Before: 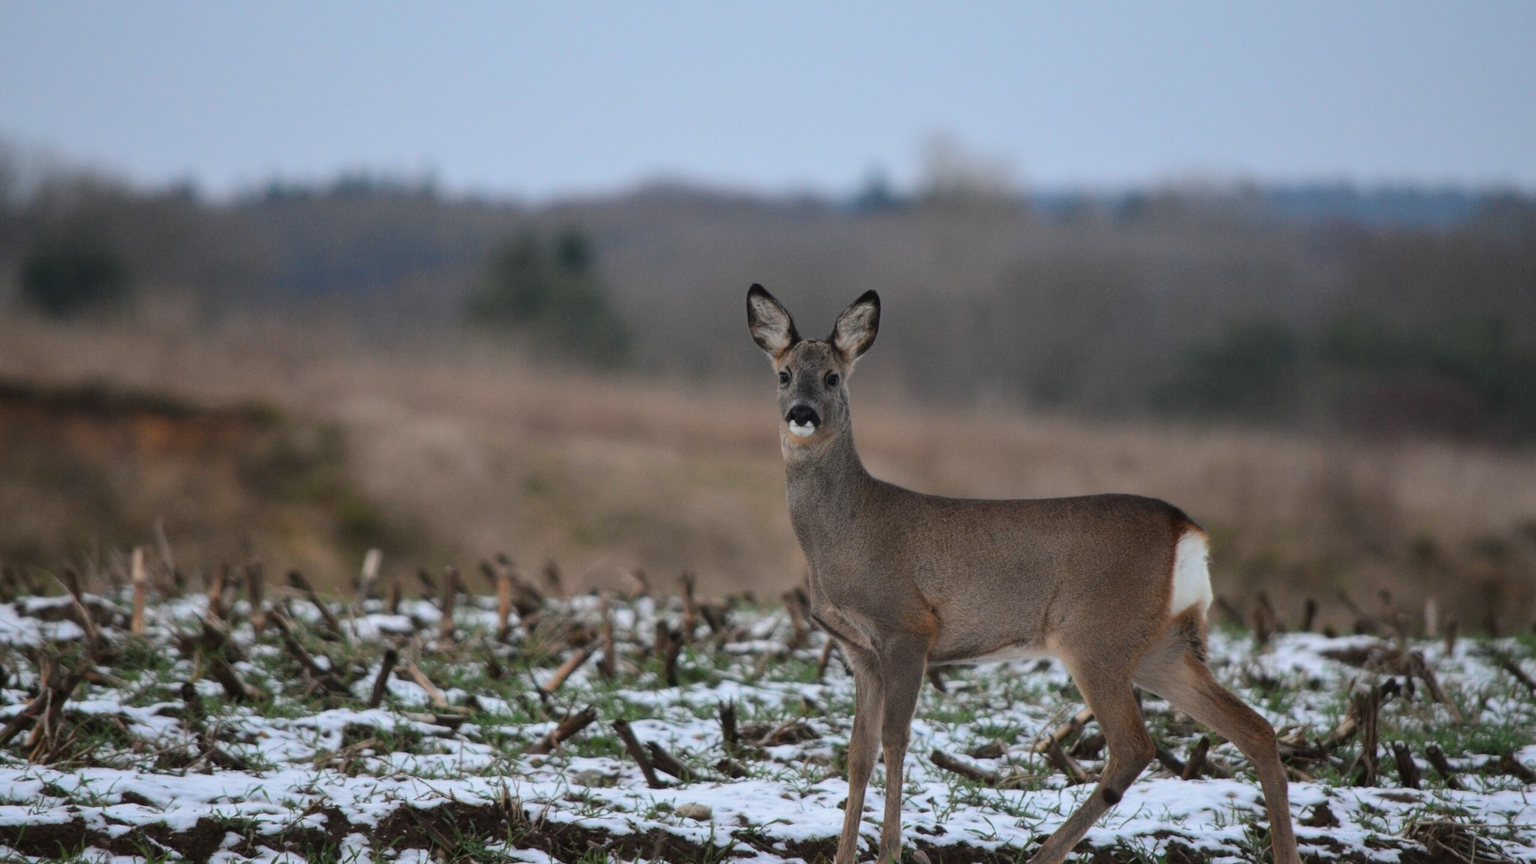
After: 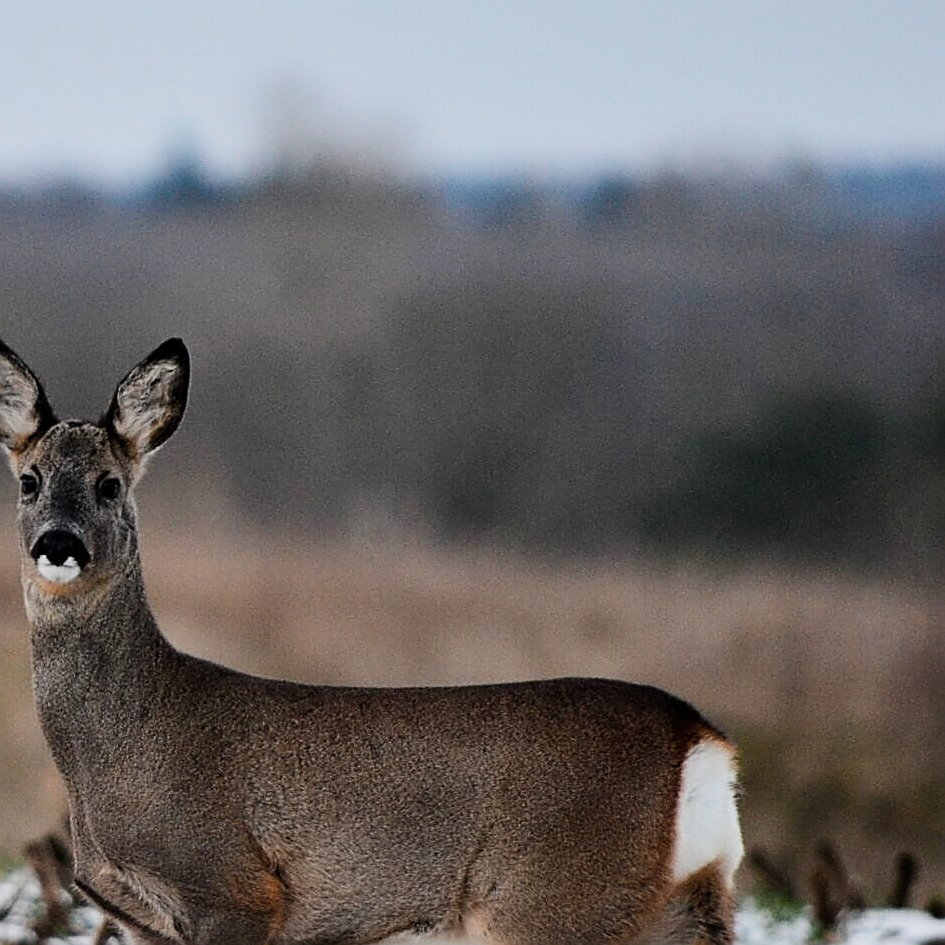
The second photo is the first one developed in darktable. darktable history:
crop and rotate: left 49.936%, top 10.094%, right 13.136%, bottom 24.256%
sharpen: radius 1.685, amount 1.294
shadows and highlights: shadows 29.61, highlights -30.47, low approximation 0.01, soften with gaussian
filmic rgb: black relative exposure -16 EV, white relative exposure 5.31 EV, hardness 5.9, contrast 1.25, preserve chrominance no, color science v5 (2021)
tone equalizer: -8 EV -0.417 EV, -7 EV -0.389 EV, -6 EV -0.333 EV, -5 EV -0.222 EV, -3 EV 0.222 EV, -2 EV 0.333 EV, -1 EV 0.389 EV, +0 EV 0.417 EV, edges refinement/feathering 500, mask exposure compensation -1.57 EV, preserve details no
